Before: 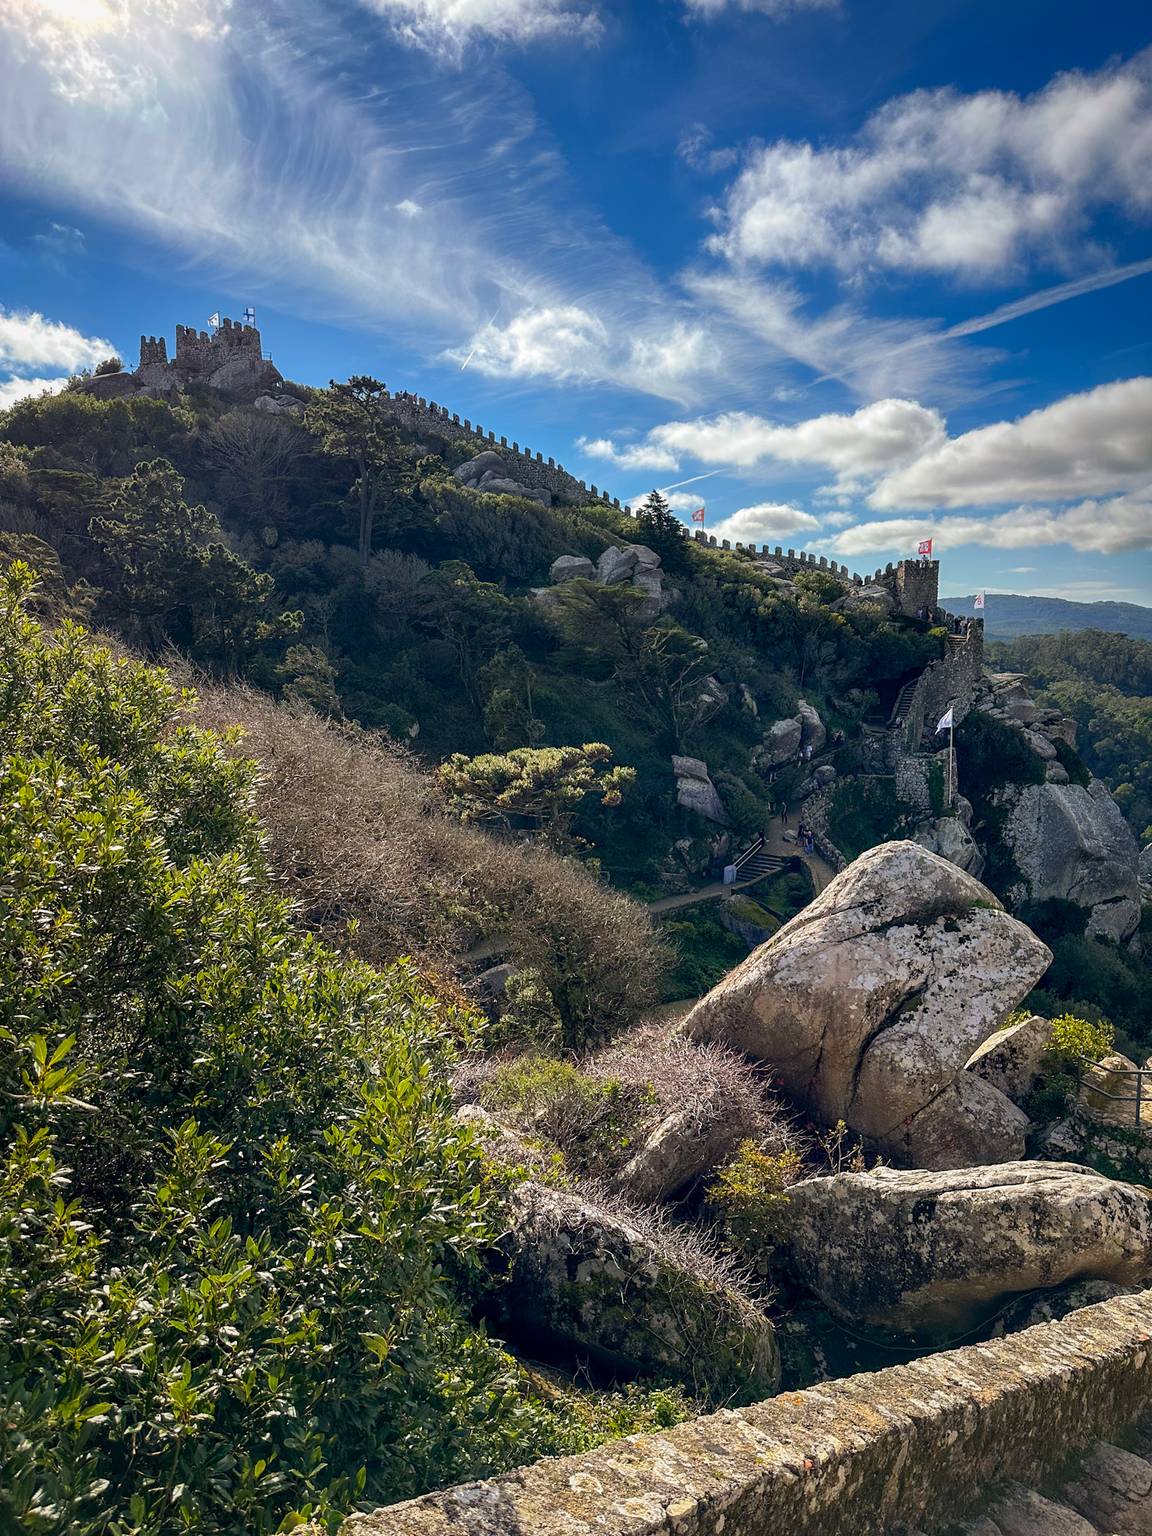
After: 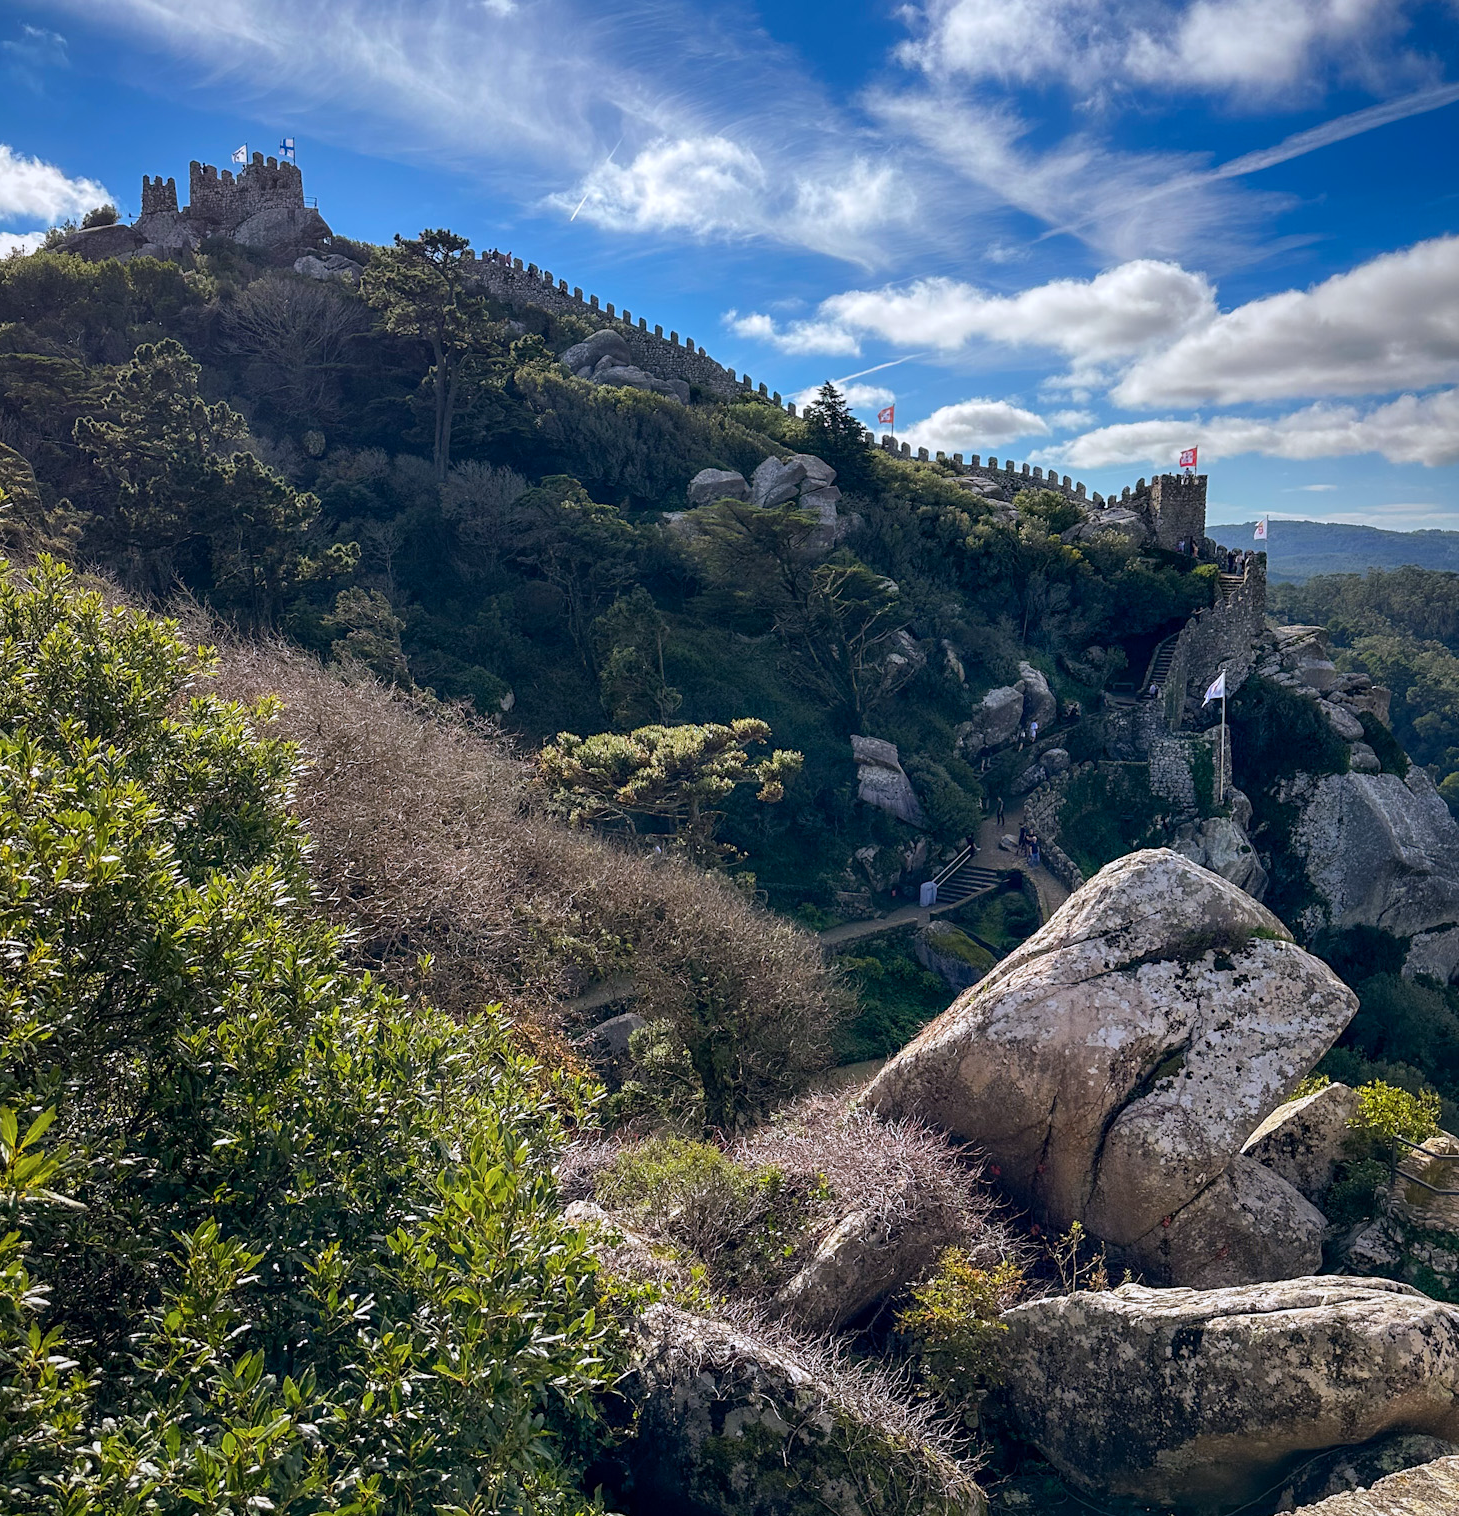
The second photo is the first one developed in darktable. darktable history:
crop and rotate: left 2.991%, top 13.302%, right 1.981%, bottom 12.636%
color calibration: illuminant as shot in camera, x 0.358, y 0.373, temperature 4628.91 K
